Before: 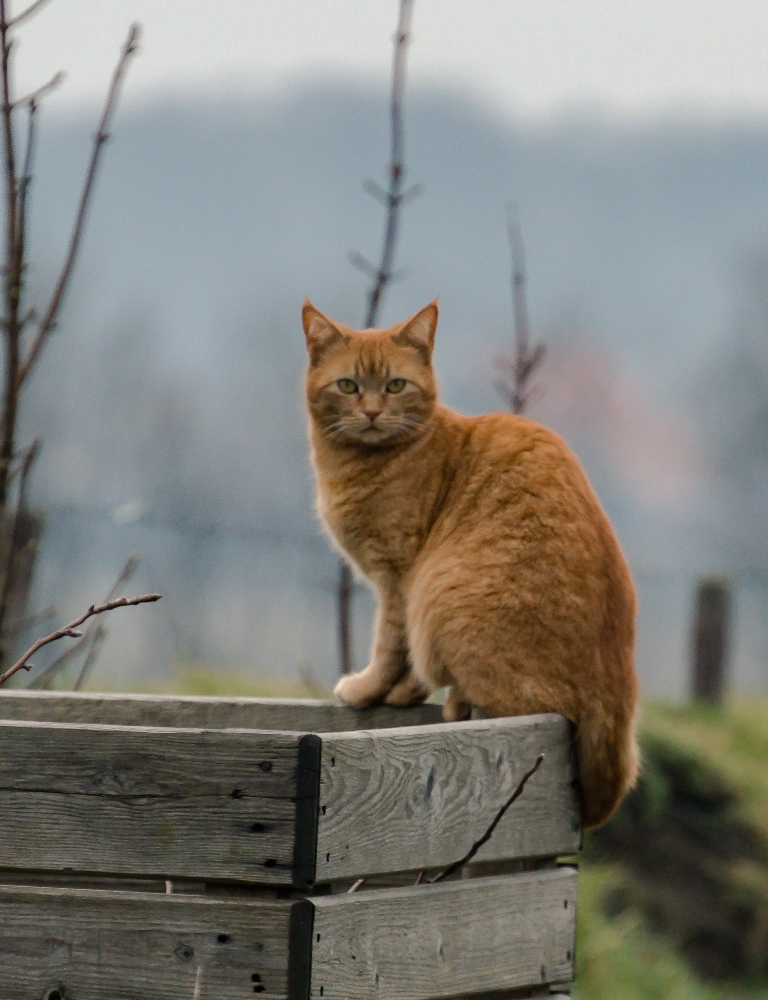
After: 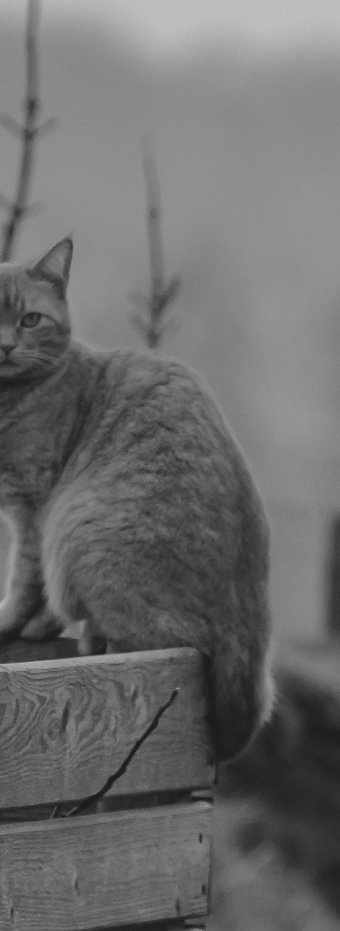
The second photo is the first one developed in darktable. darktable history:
crop: left 47.628%, top 6.643%, right 7.874%
color zones: curves: ch1 [(0, -0.394) (0.143, -0.394) (0.286, -0.394) (0.429, -0.392) (0.571, -0.391) (0.714, -0.391) (0.857, -0.391) (1, -0.394)]
exposure: black level correction -0.015, exposure -0.5 EV, compensate highlight preservation false
